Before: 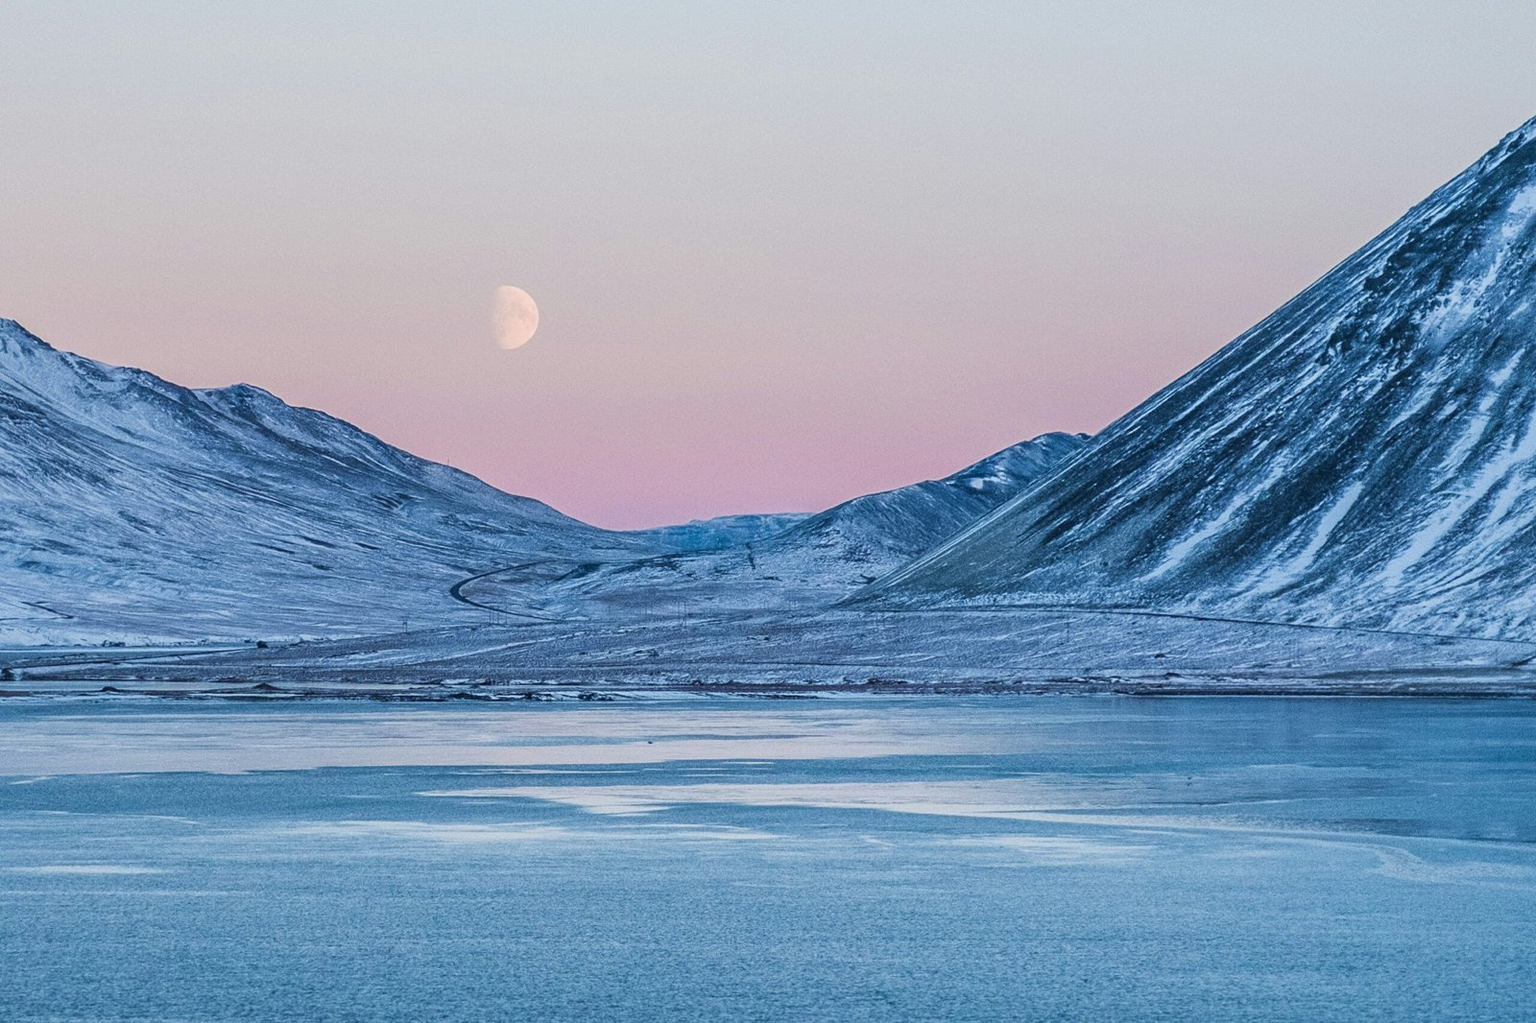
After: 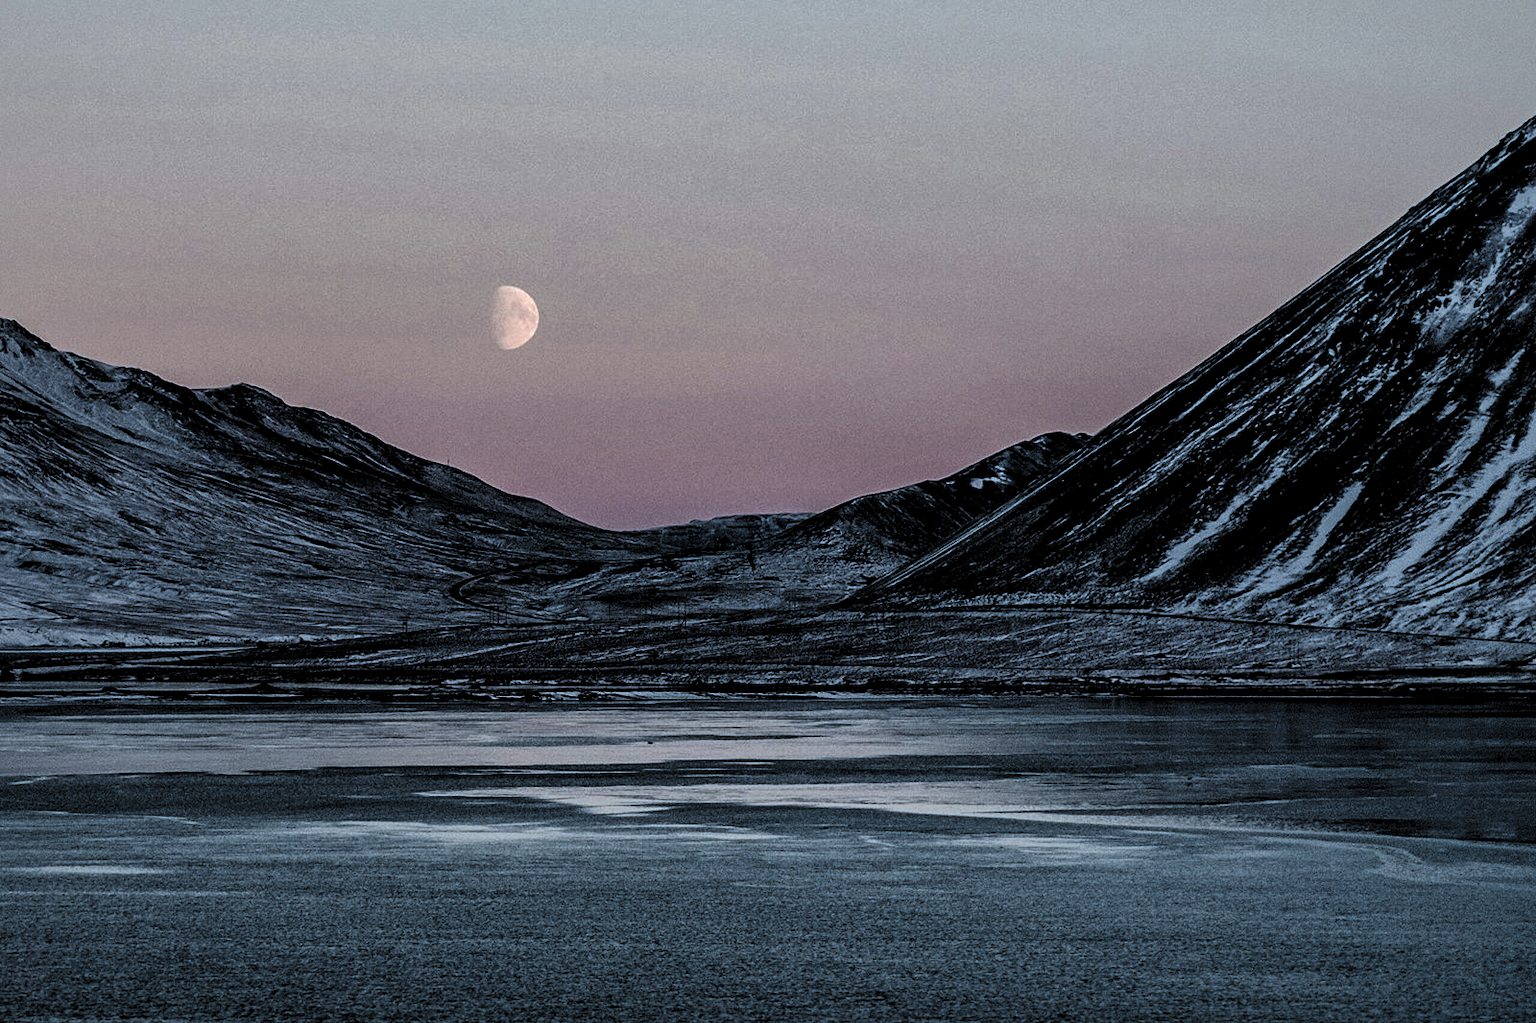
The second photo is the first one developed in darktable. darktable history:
shadows and highlights: shadows 40, highlights -60
levels: mode automatic, black 8.58%, gray 59.42%, levels [0, 0.445, 1]
